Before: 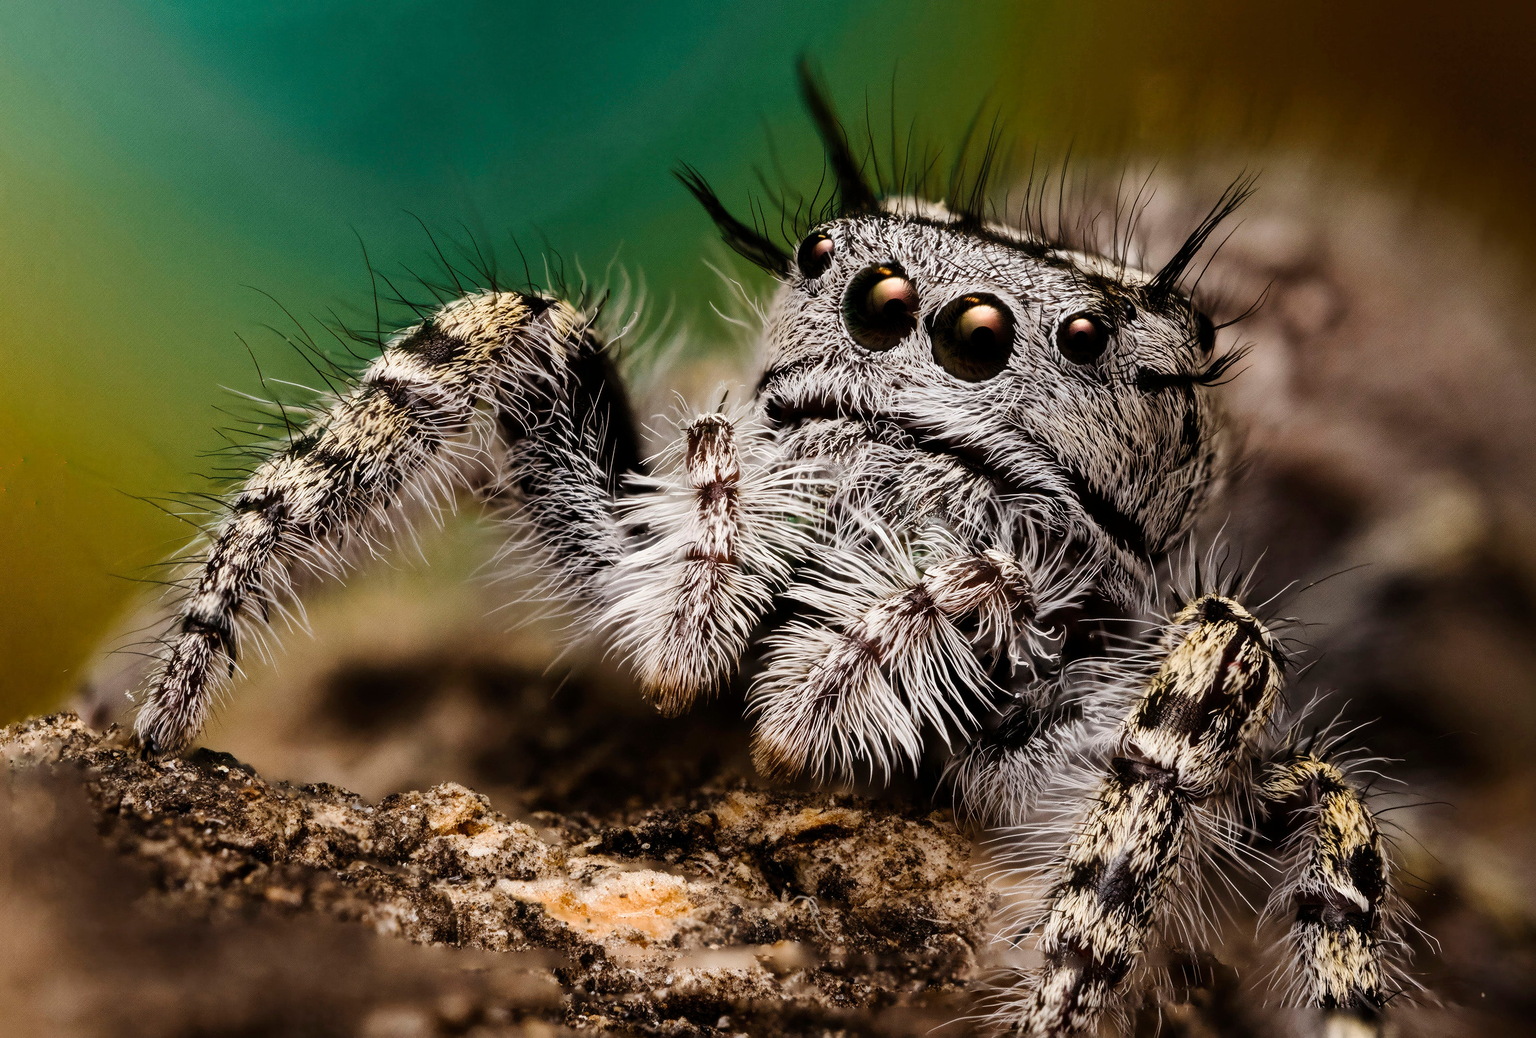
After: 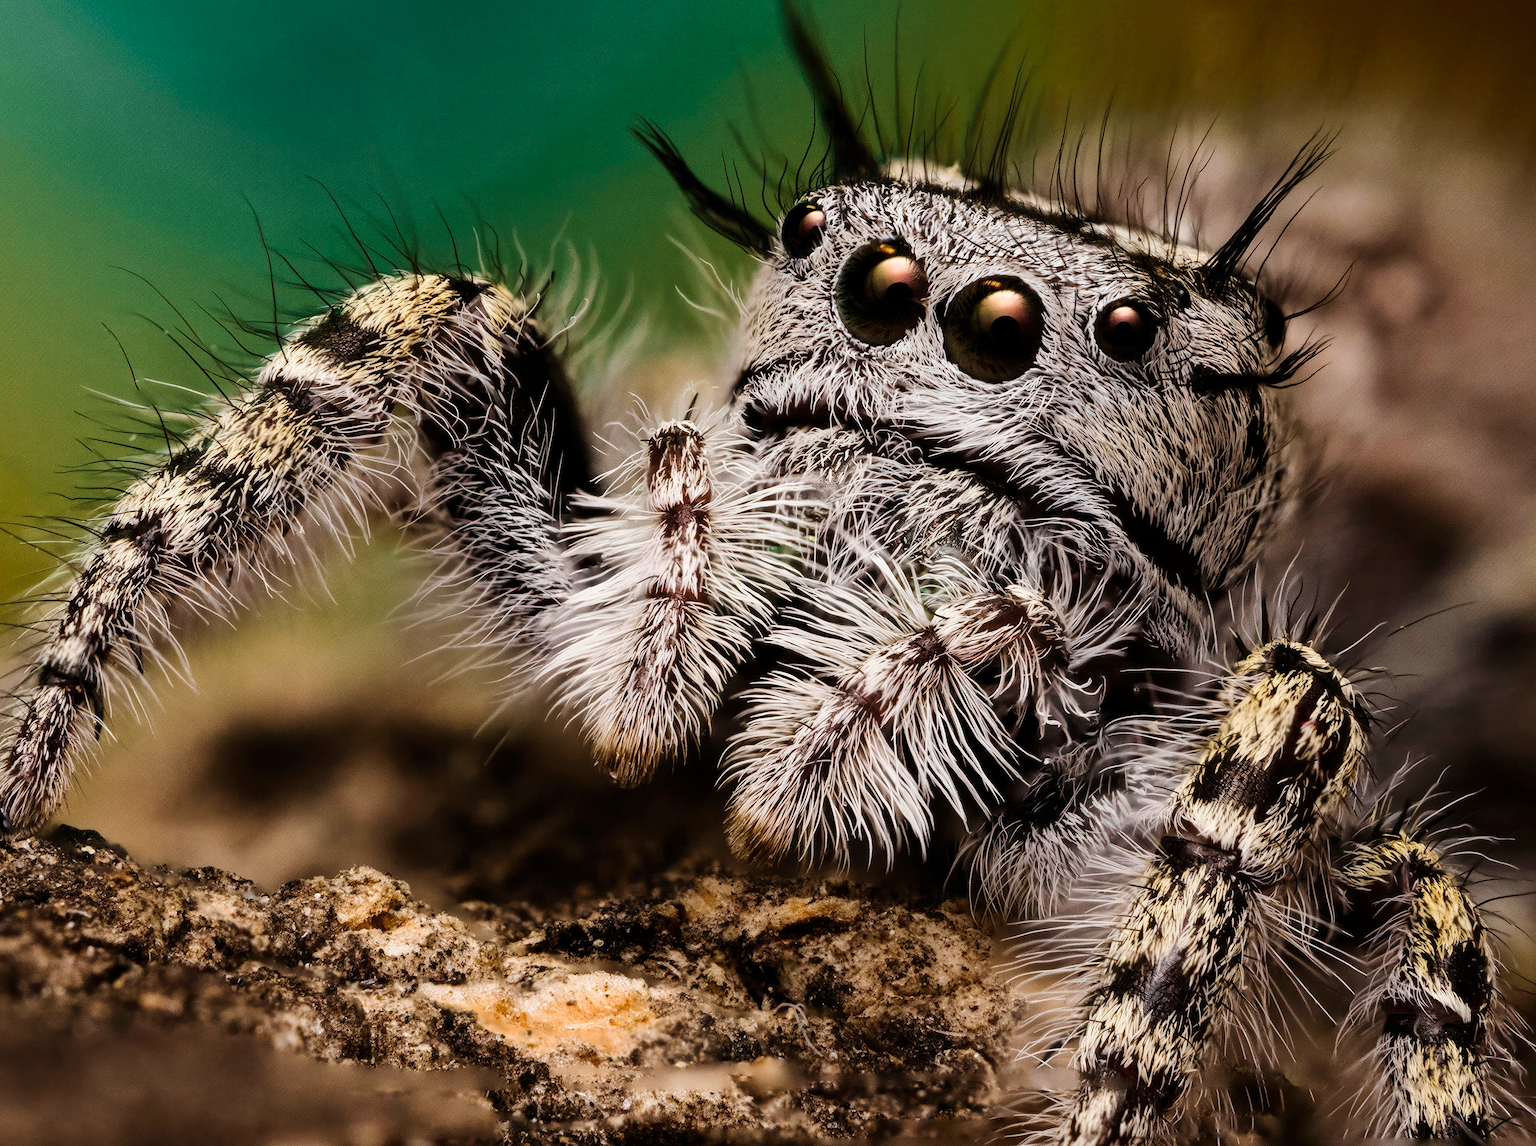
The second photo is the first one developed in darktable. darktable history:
crop: left 9.807%, top 6.259%, right 7.334%, bottom 2.177%
velvia: on, module defaults
